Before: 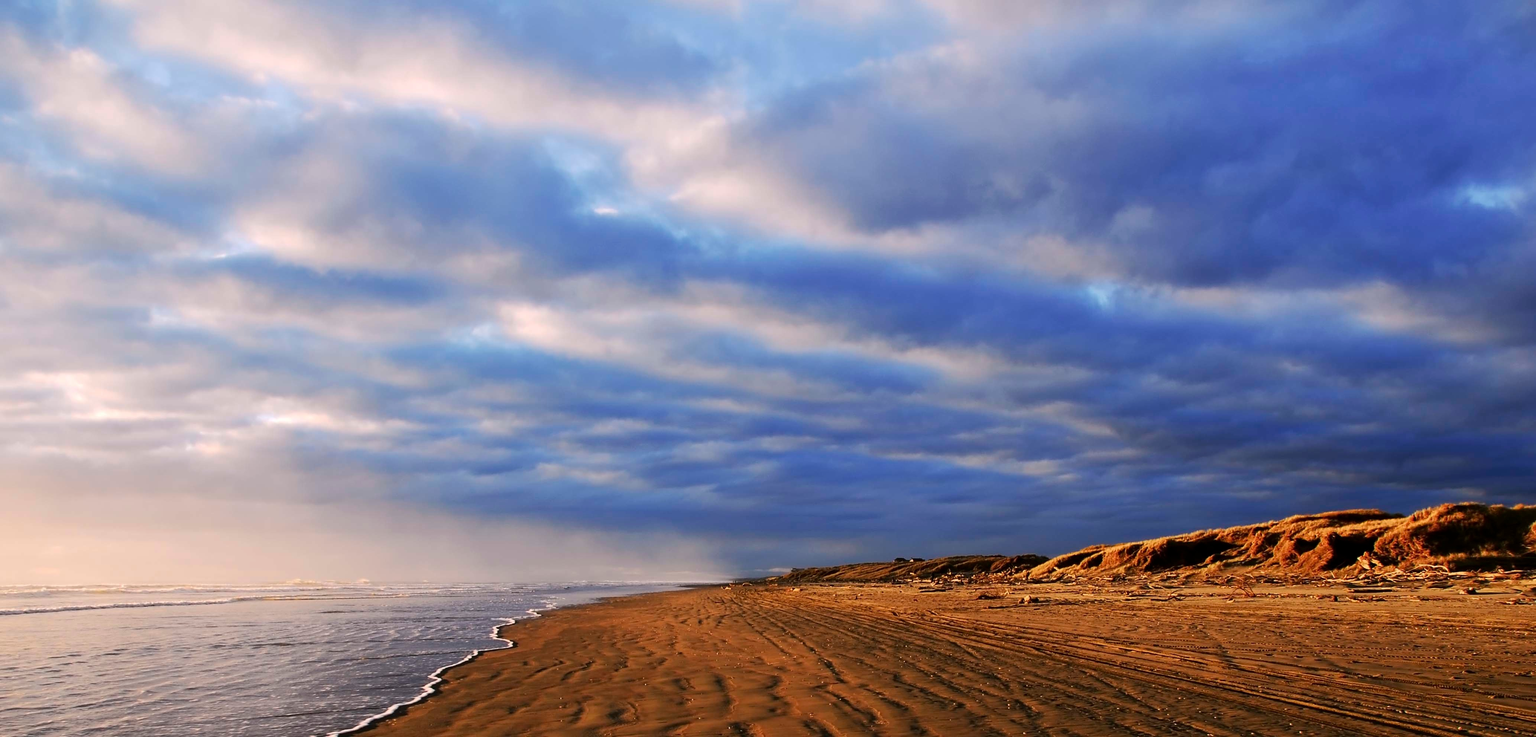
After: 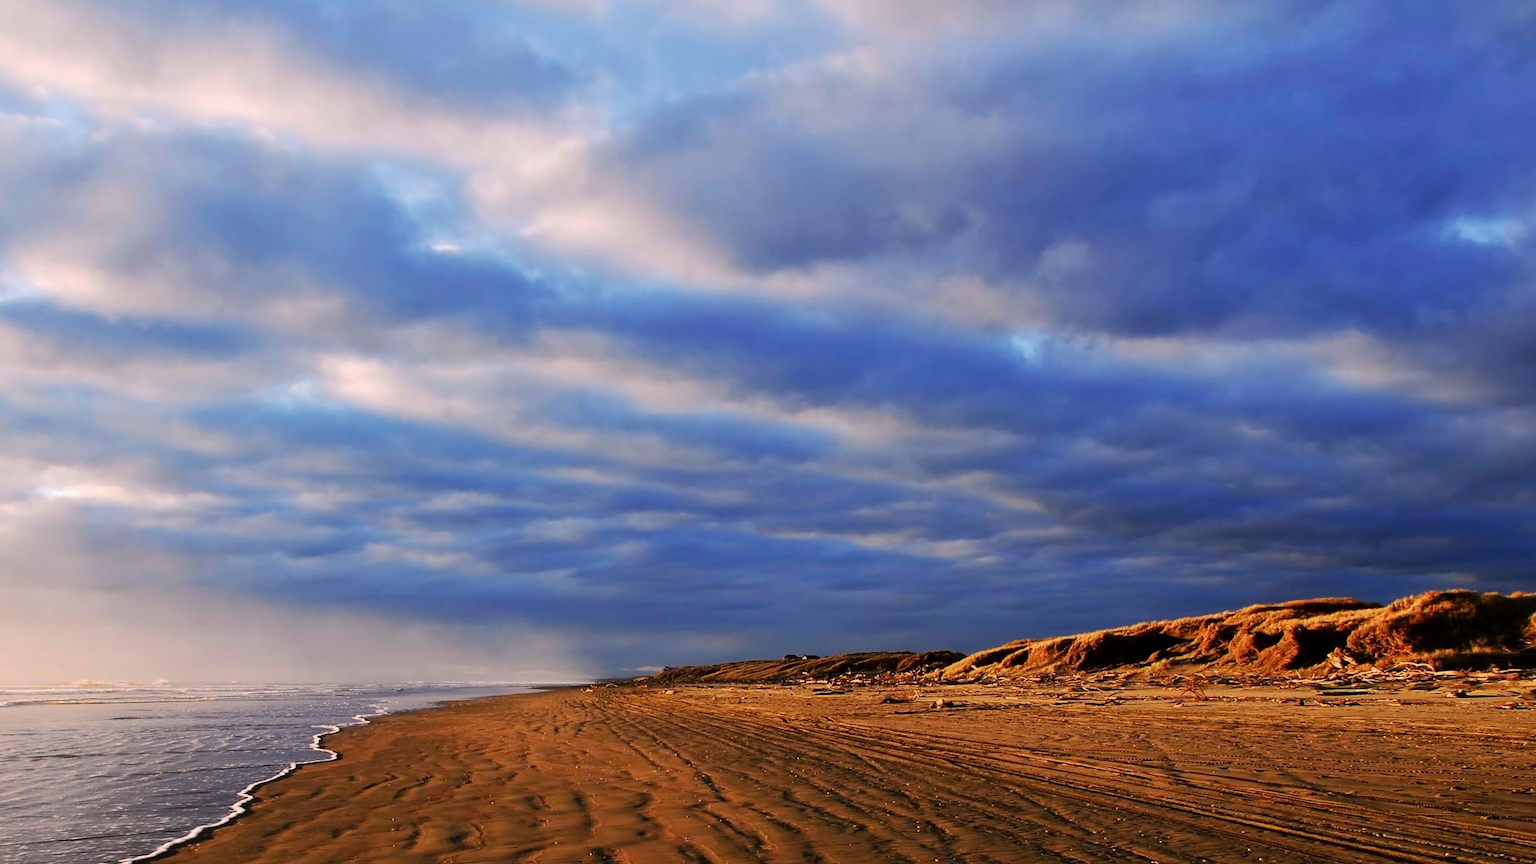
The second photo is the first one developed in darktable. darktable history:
exposure: exposure -0.047 EV, compensate exposure bias true, compensate highlight preservation false
crop and rotate: left 14.731%
